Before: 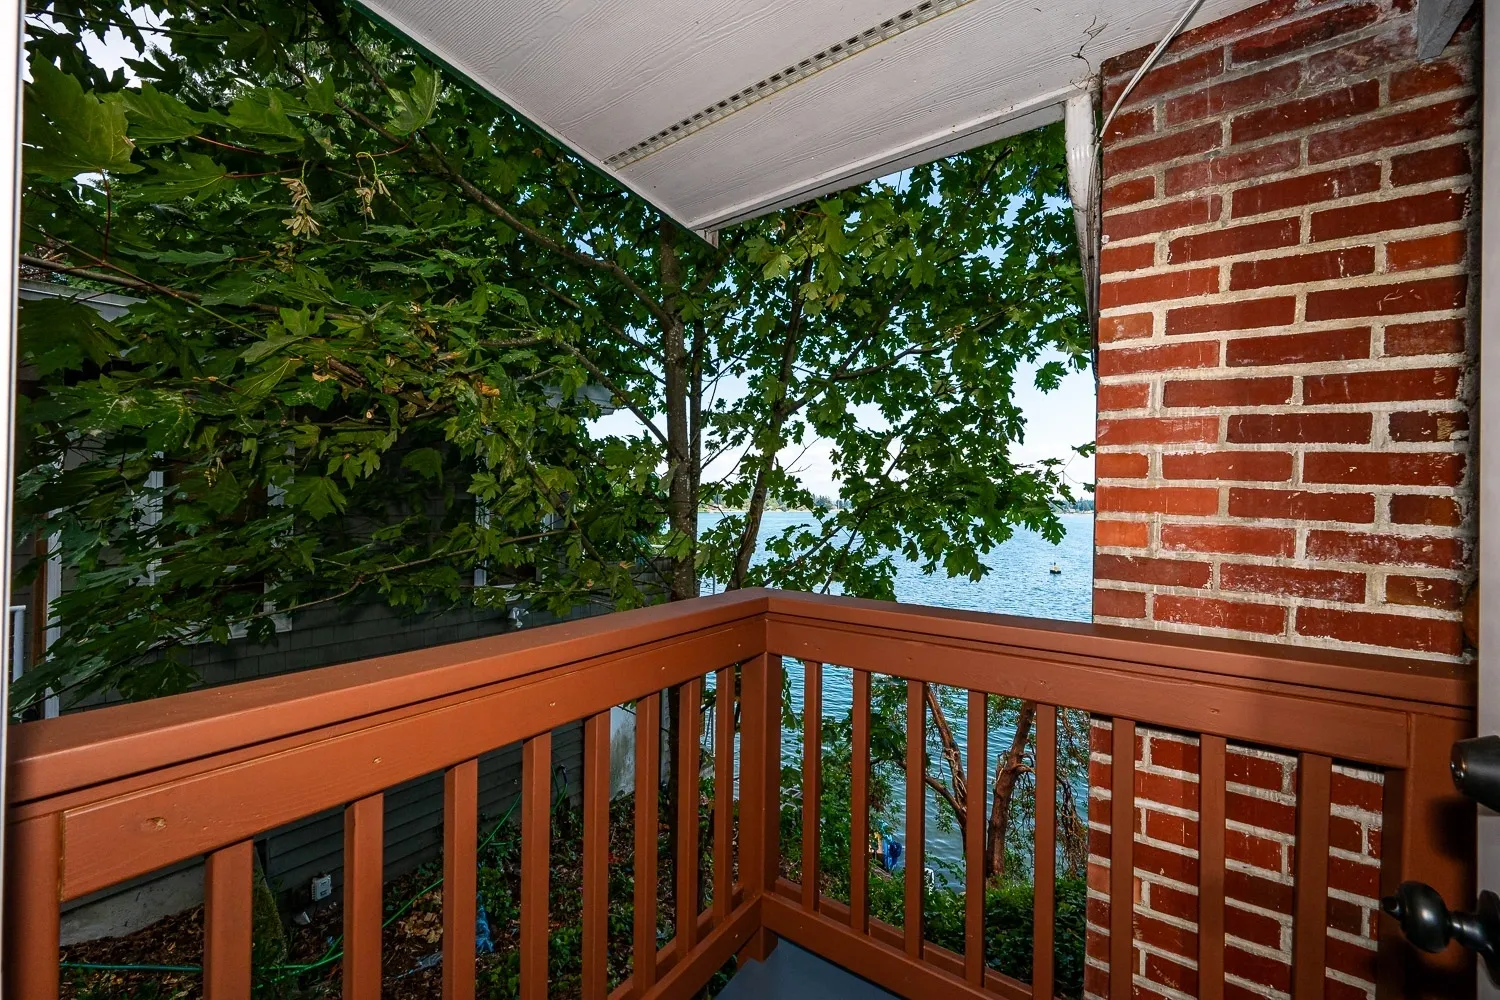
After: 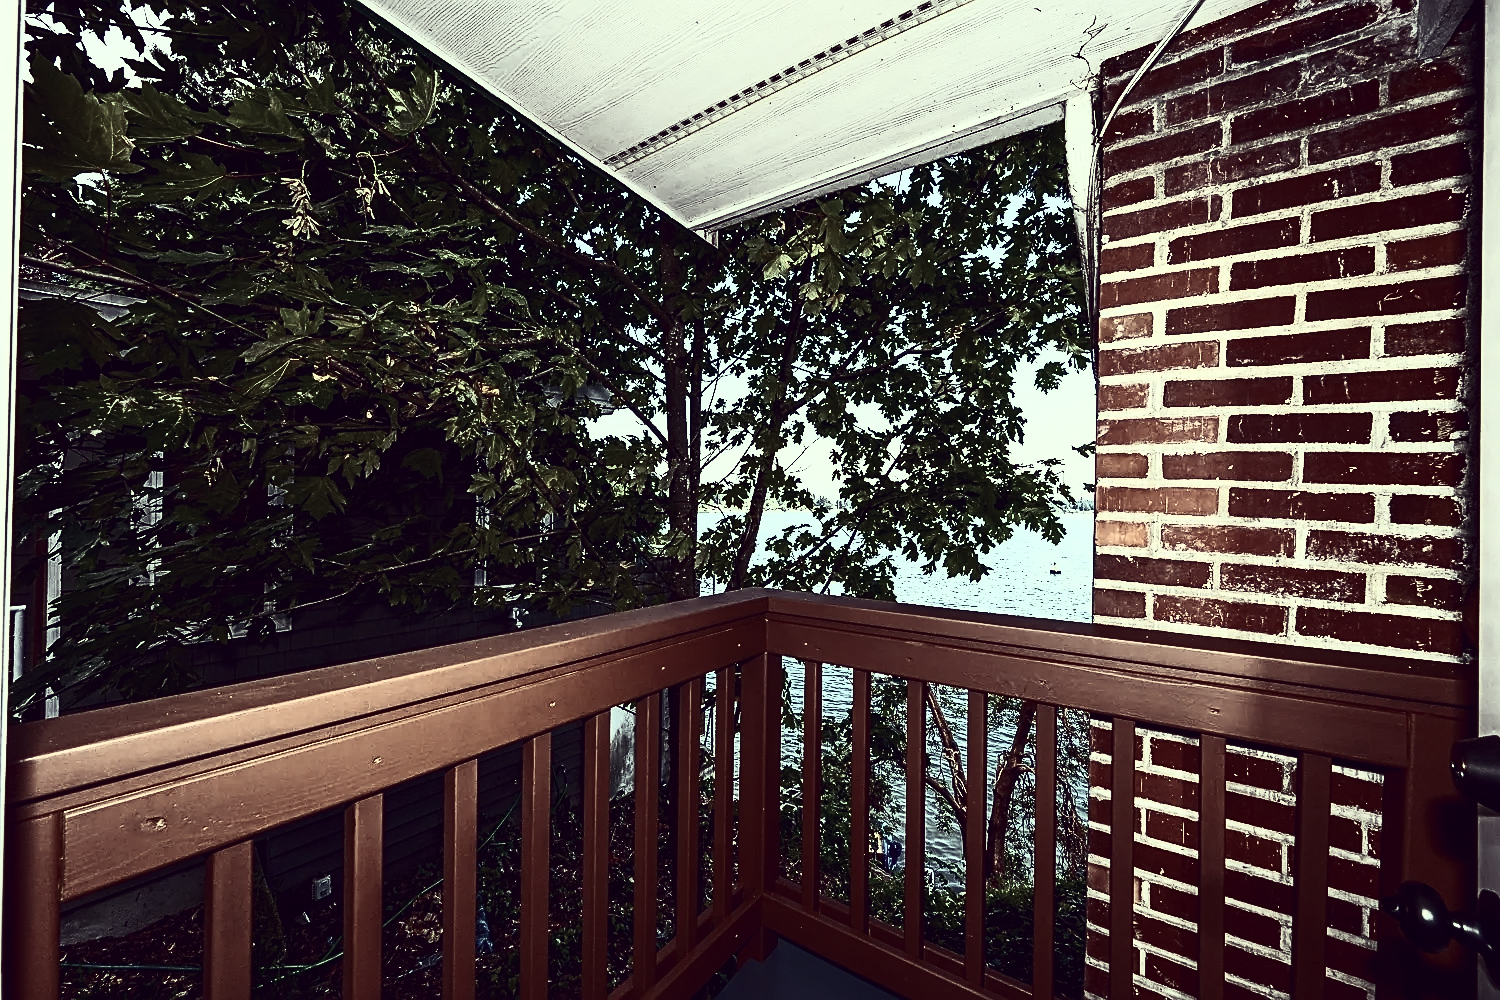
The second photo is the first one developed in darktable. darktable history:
sharpen: on, module defaults
contrast brightness saturation: contrast 0.916, brightness 0.197
color correction: highlights a* -20.45, highlights b* 20.5, shadows a* 19.66, shadows b* -20.27, saturation 0.42
